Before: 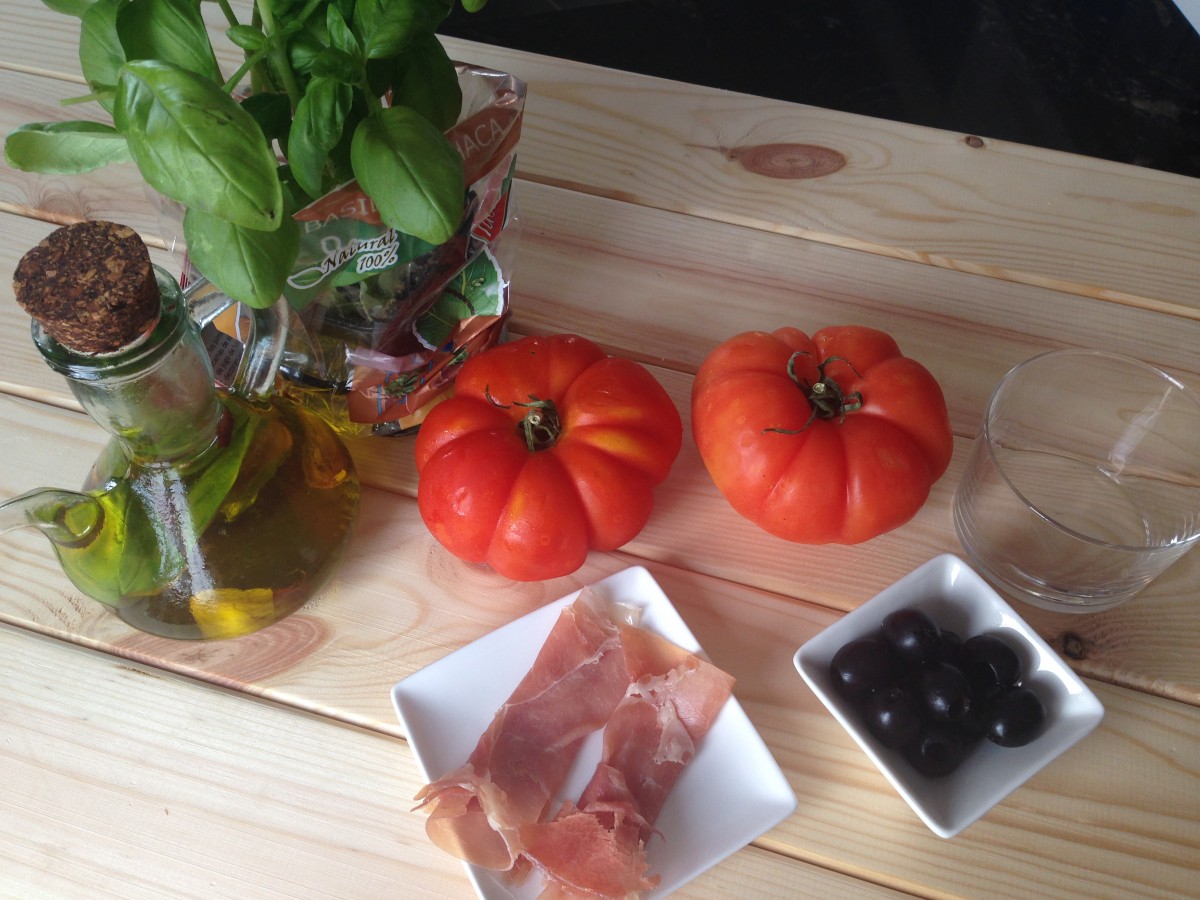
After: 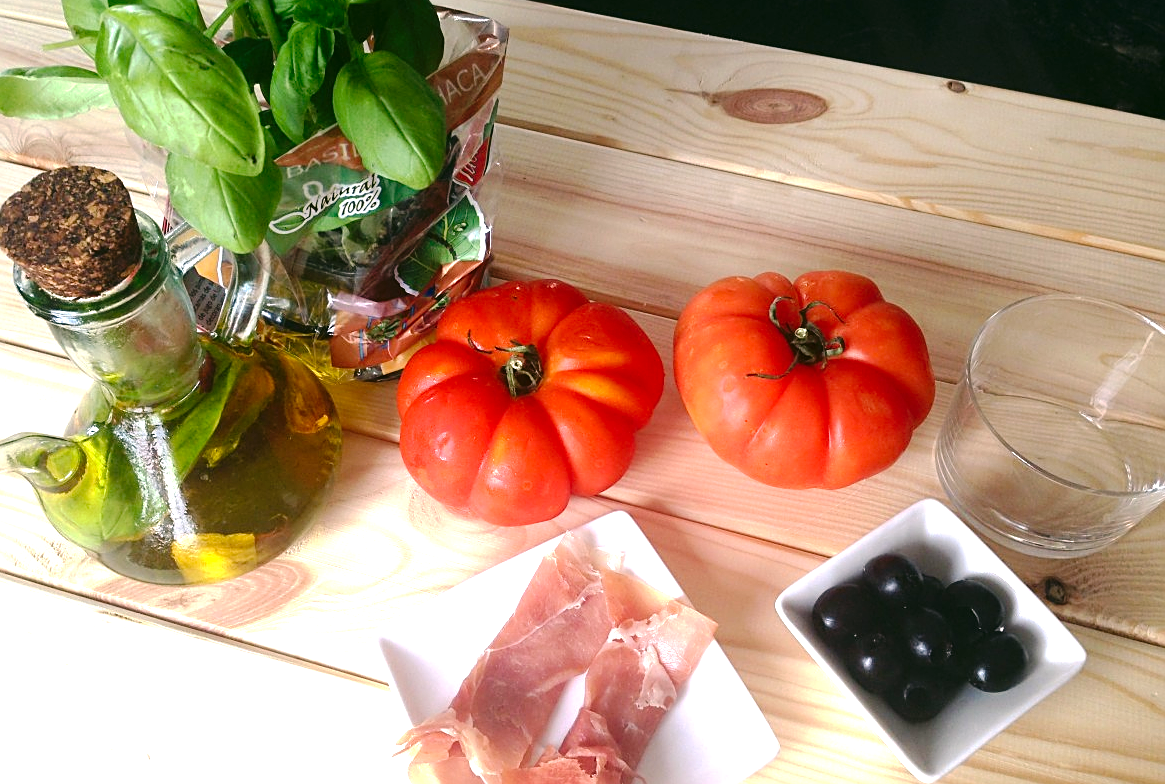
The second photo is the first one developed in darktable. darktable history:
exposure: black level correction 0, exposure 1.2 EV, compensate highlight preservation false
white balance: emerald 1
tone curve: curves: ch0 [(0, 0) (0.003, 0.005) (0.011, 0.006) (0.025, 0.013) (0.044, 0.027) (0.069, 0.042) (0.1, 0.06) (0.136, 0.085) (0.177, 0.118) (0.224, 0.171) (0.277, 0.239) (0.335, 0.314) (0.399, 0.394) (0.468, 0.473) (0.543, 0.552) (0.623, 0.64) (0.709, 0.718) (0.801, 0.801) (0.898, 0.882) (1, 1)], preserve colors none
crop: left 1.507%, top 6.147%, right 1.379%, bottom 6.637%
sharpen: on, module defaults
contrast brightness saturation: contrast 0.03, brightness -0.04
color correction: highlights a* 4.02, highlights b* 4.98, shadows a* -7.55, shadows b* 4.98
